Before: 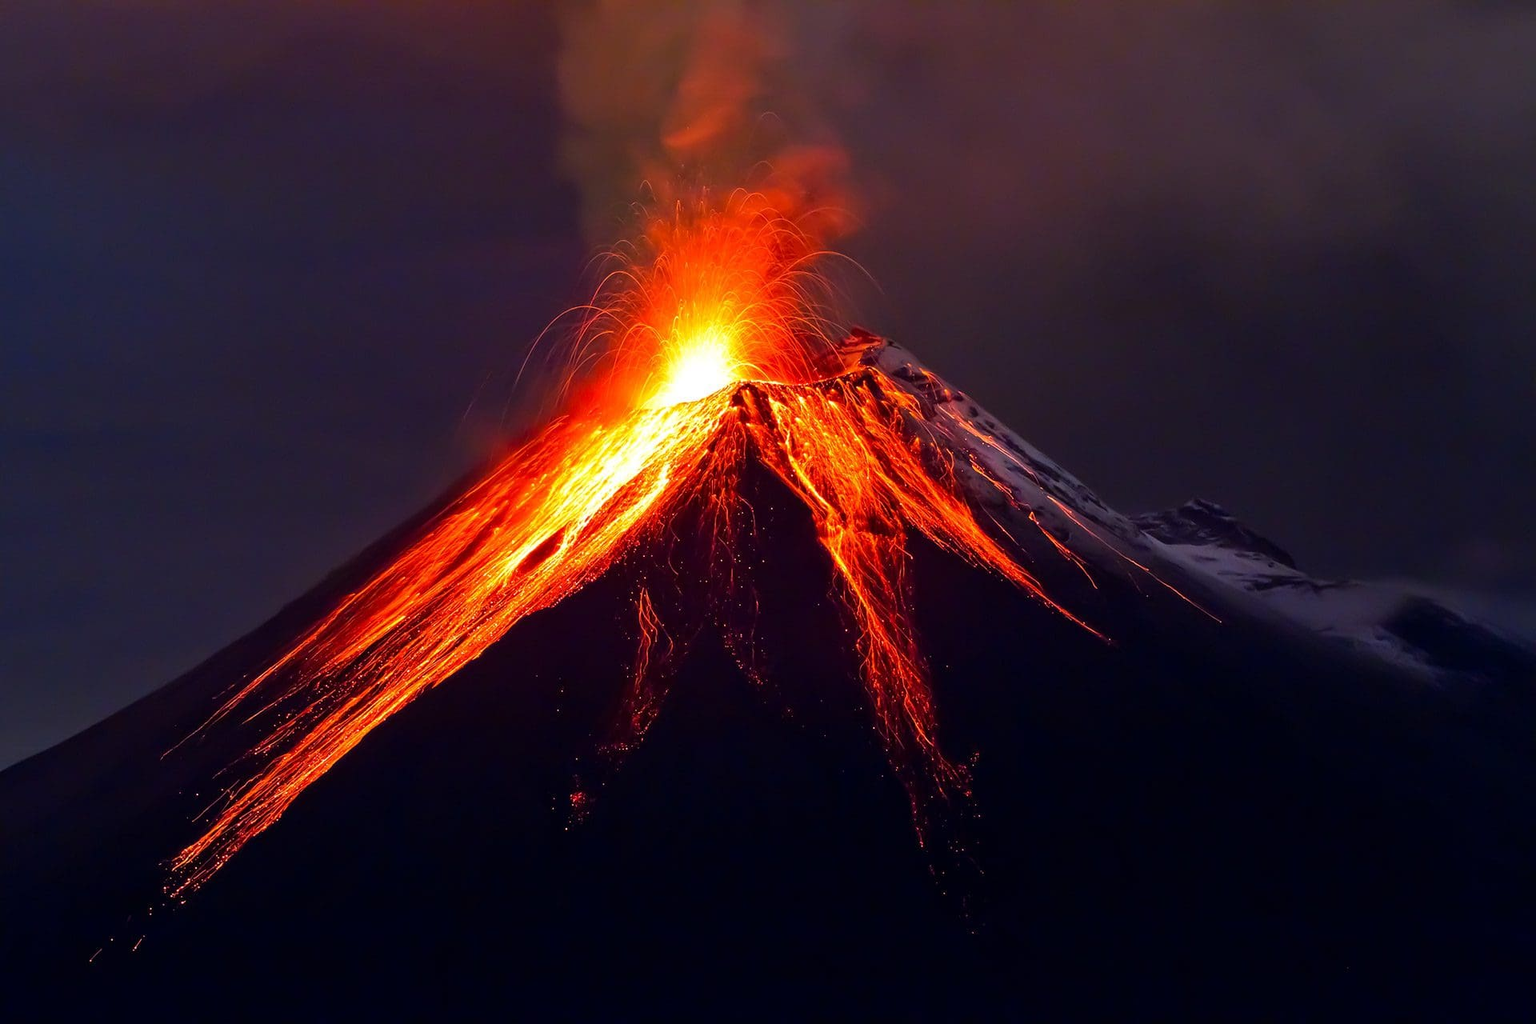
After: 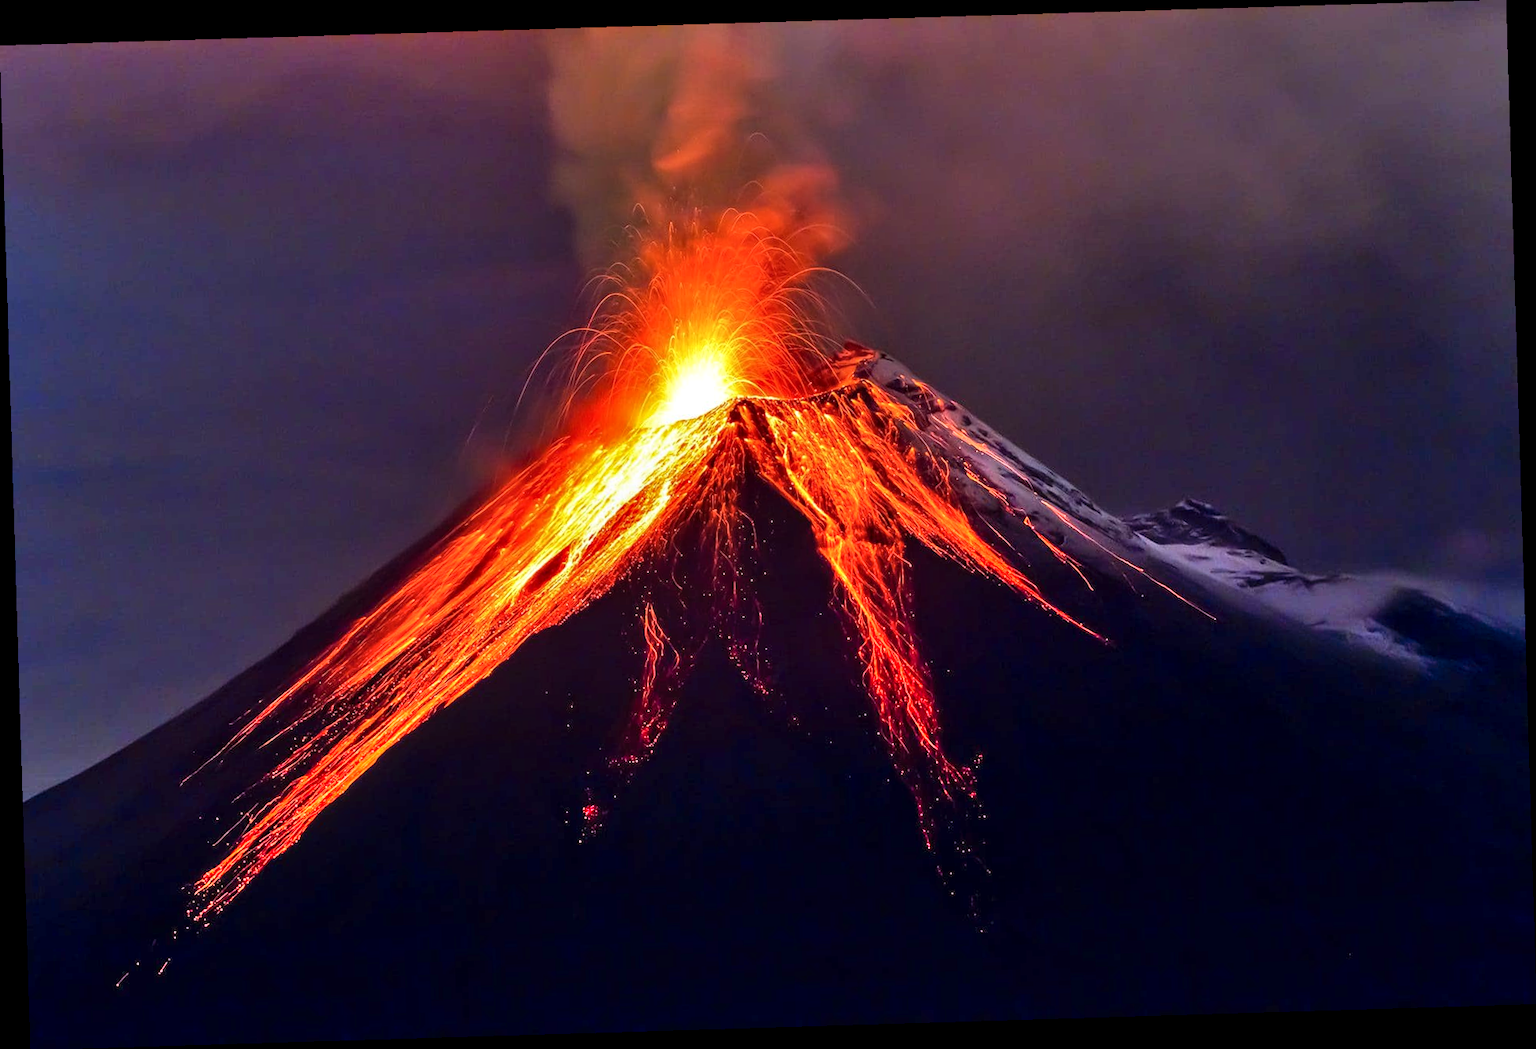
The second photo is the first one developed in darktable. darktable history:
rotate and perspective: rotation -1.75°, automatic cropping off
shadows and highlights: soften with gaussian
local contrast: on, module defaults
white balance: emerald 1
